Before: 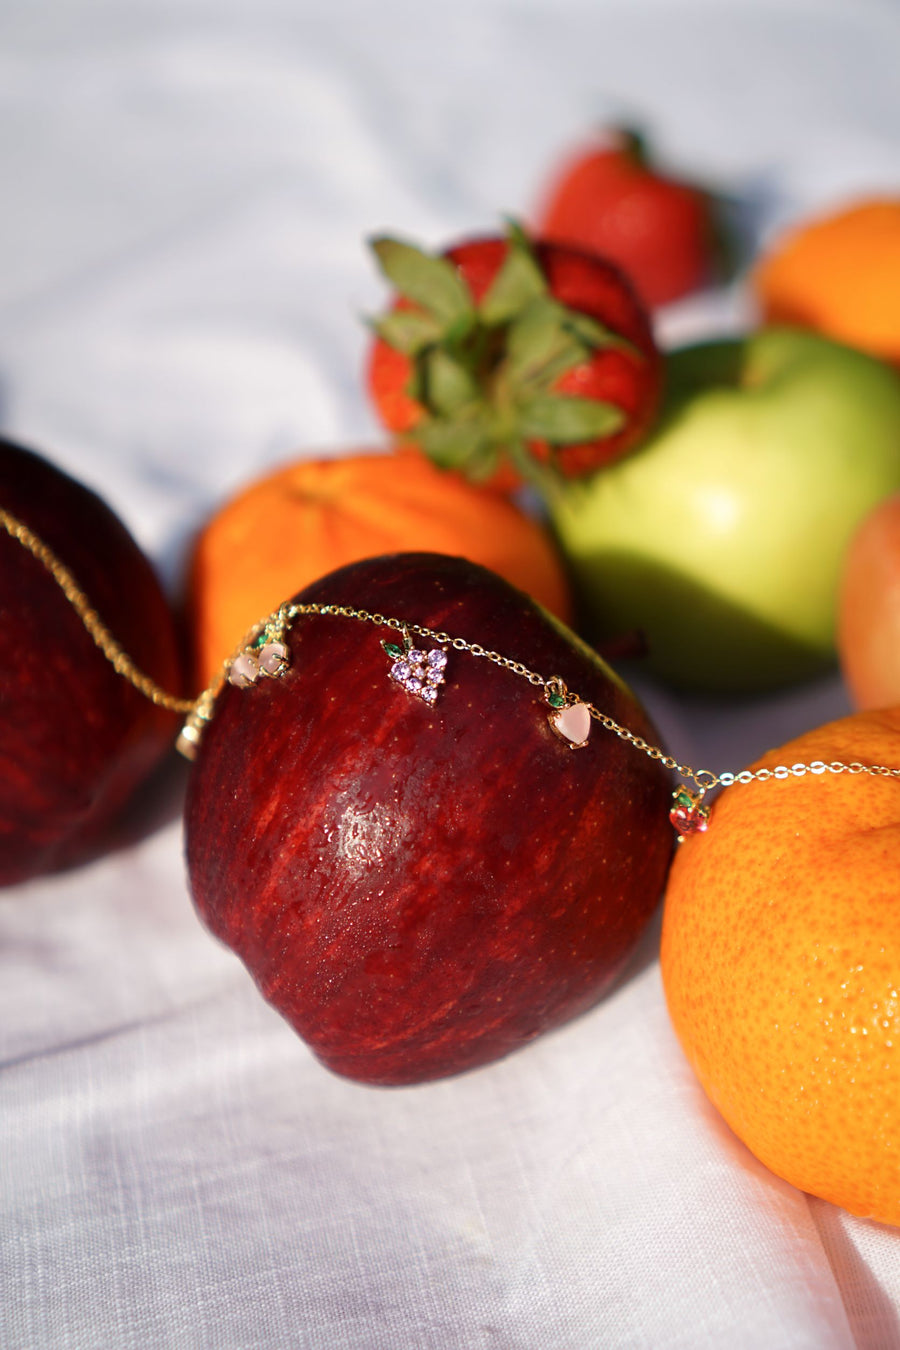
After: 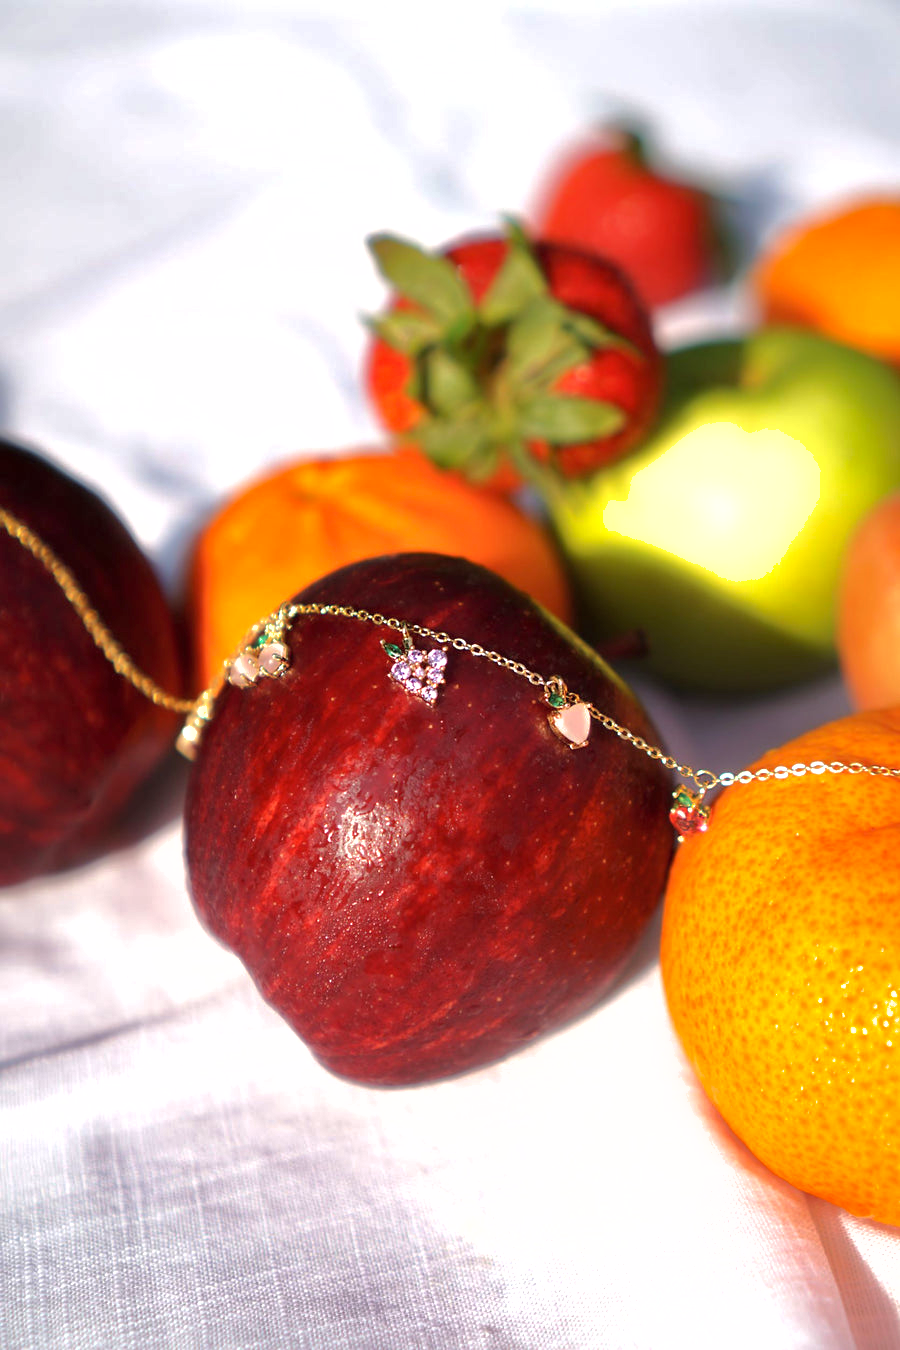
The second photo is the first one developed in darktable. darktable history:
shadows and highlights: shadows 29.82
exposure: exposure 0.641 EV, compensate highlight preservation false
